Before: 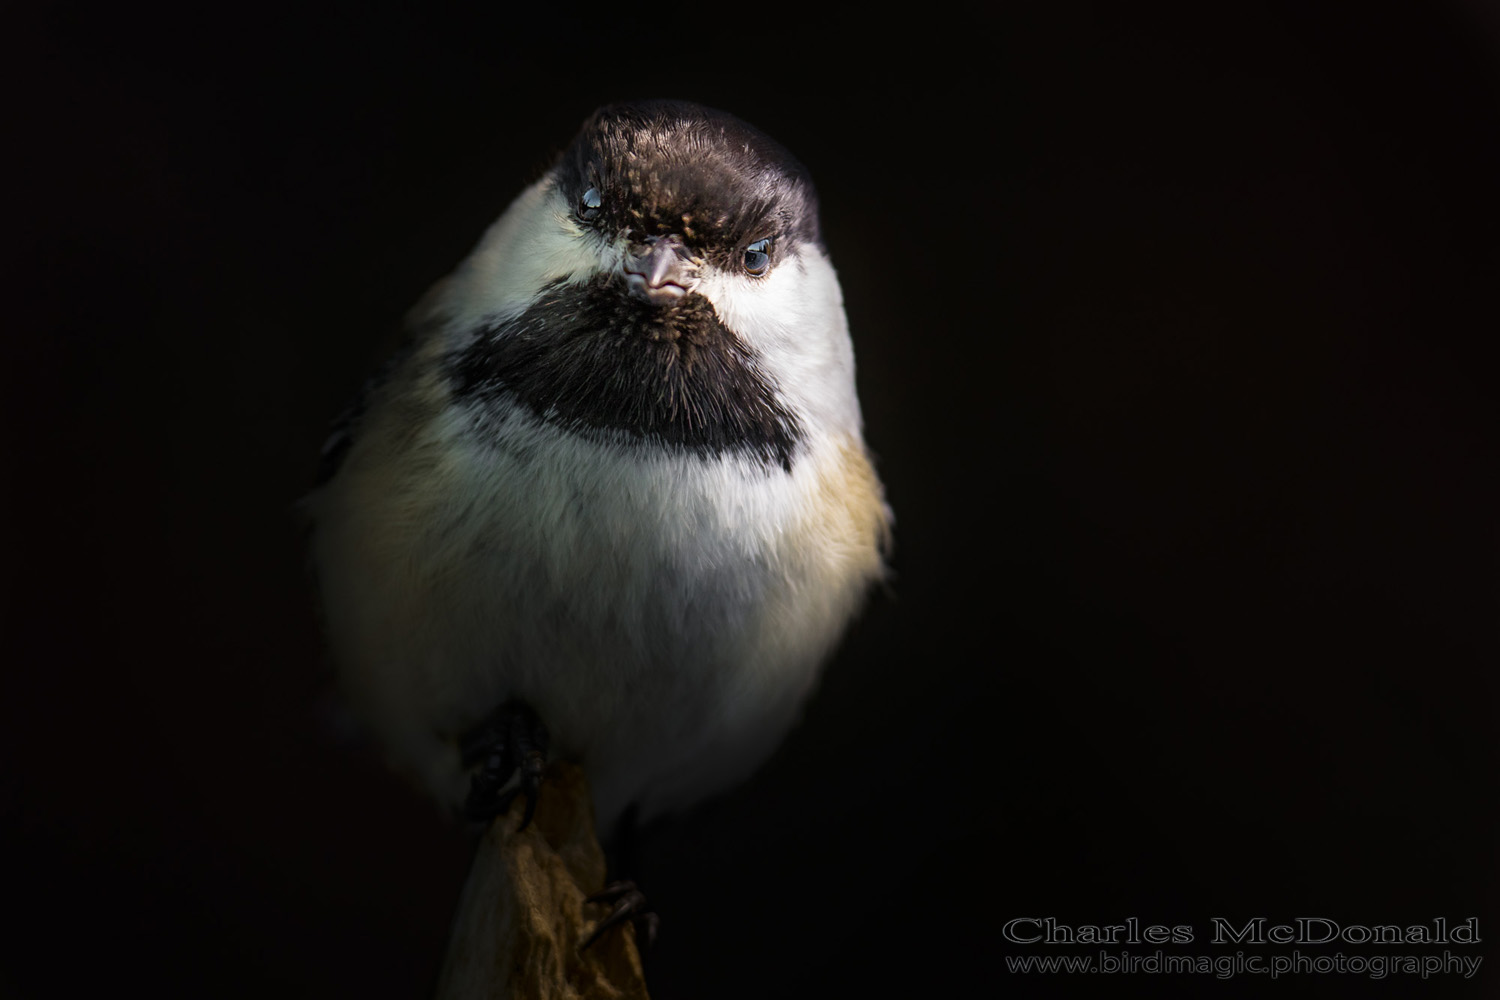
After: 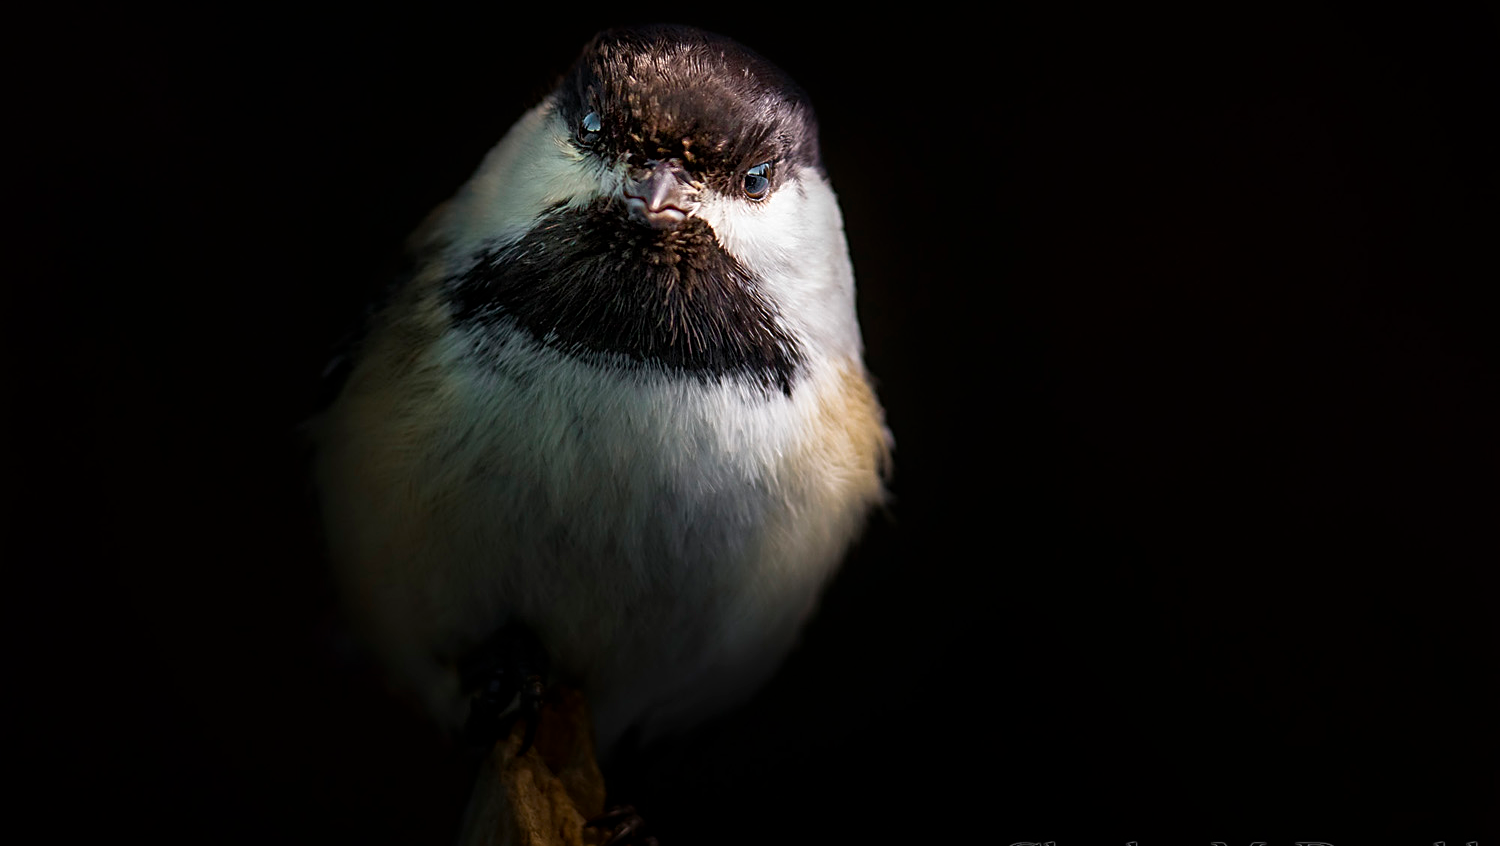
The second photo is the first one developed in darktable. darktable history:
crop: top 7.625%, bottom 7.701%
tone curve: curves: ch0 [(0, 0) (0.641, 0.595) (1, 1)], color space Lab, independent channels, preserve colors none
sharpen: on, module defaults
